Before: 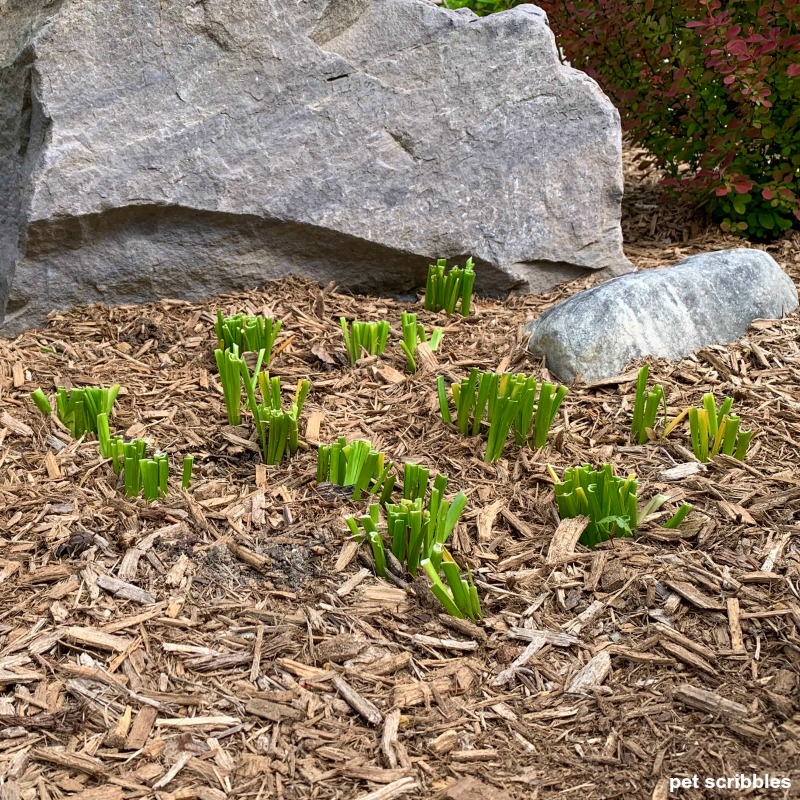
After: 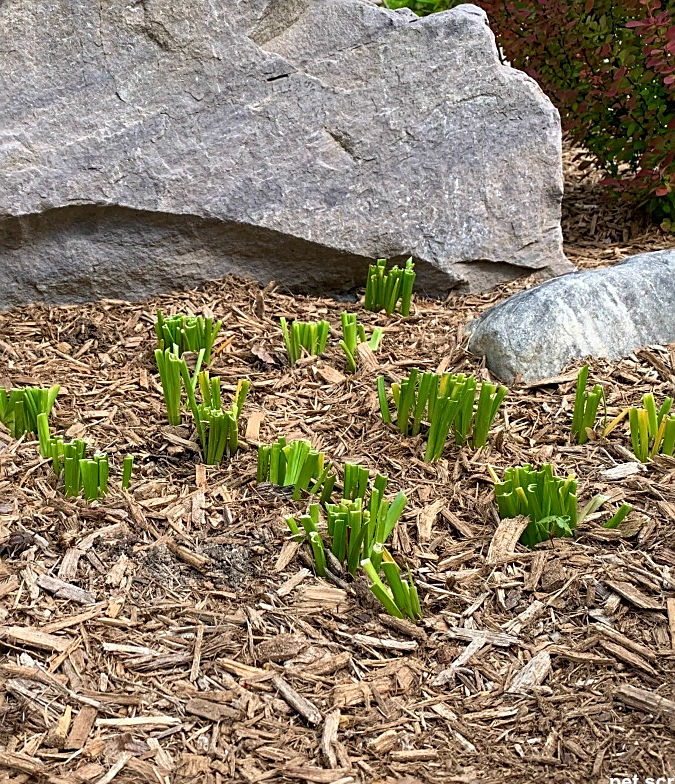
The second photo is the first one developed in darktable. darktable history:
sharpen: on, module defaults
crop: left 7.598%, right 7.873%
